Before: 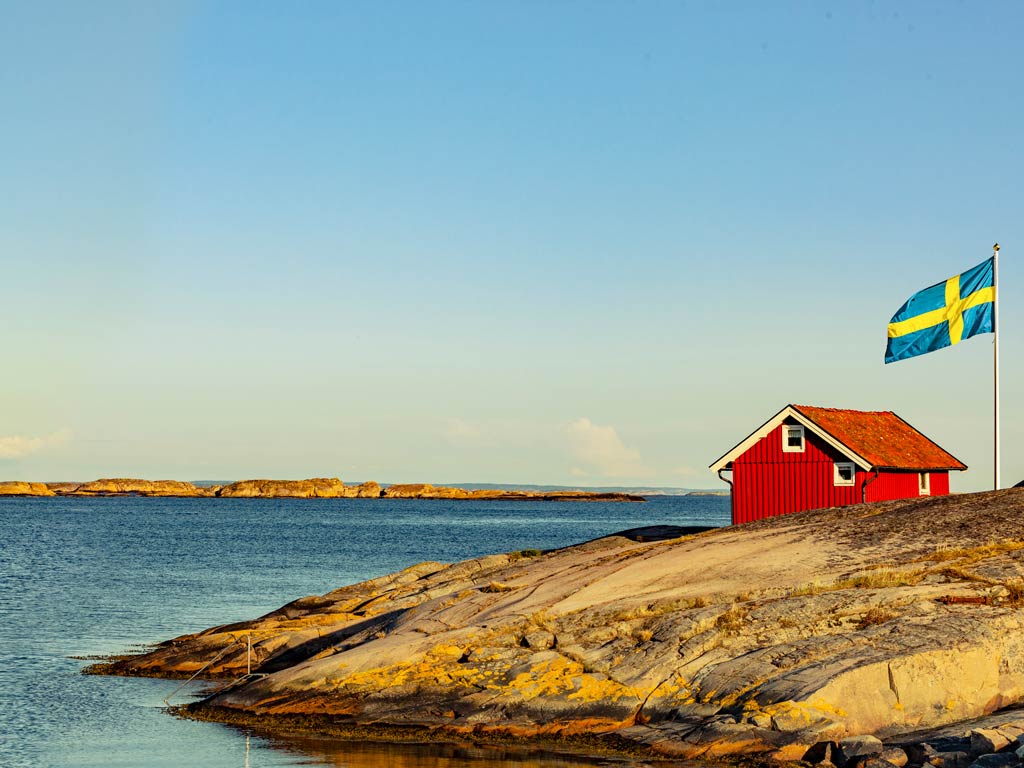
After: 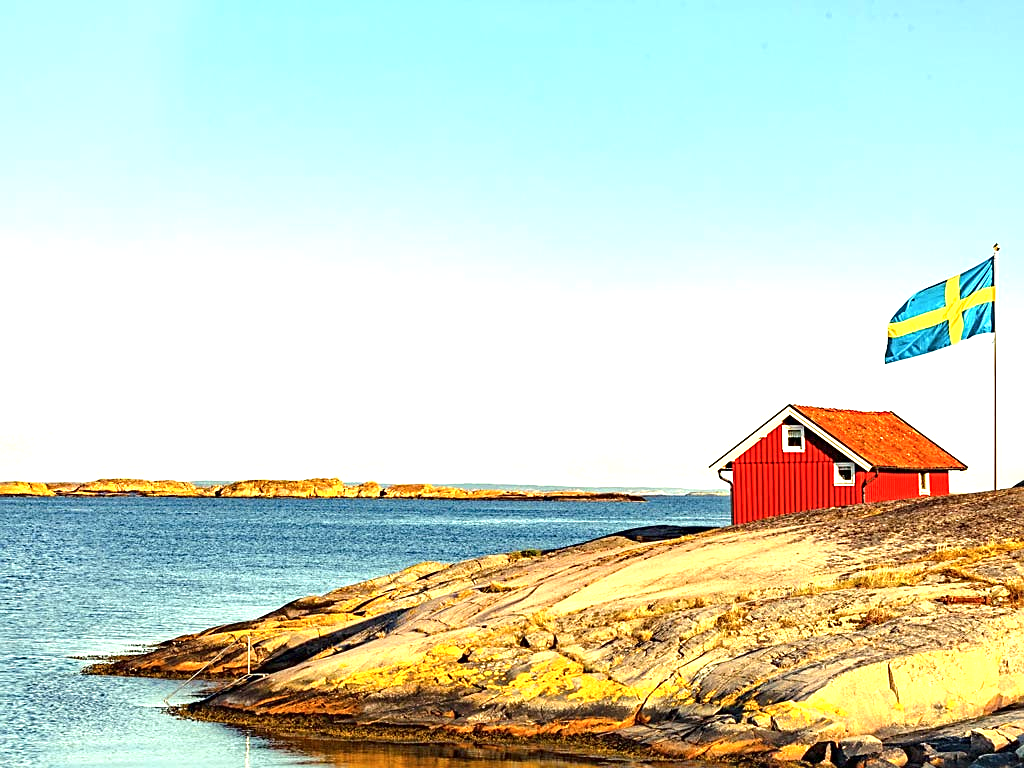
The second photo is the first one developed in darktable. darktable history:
contrast brightness saturation: saturation -0.029
exposure: black level correction 0, exposure 1.2 EV, compensate exposure bias true, compensate highlight preservation false
color correction: highlights b* 0.057
sharpen: on, module defaults
